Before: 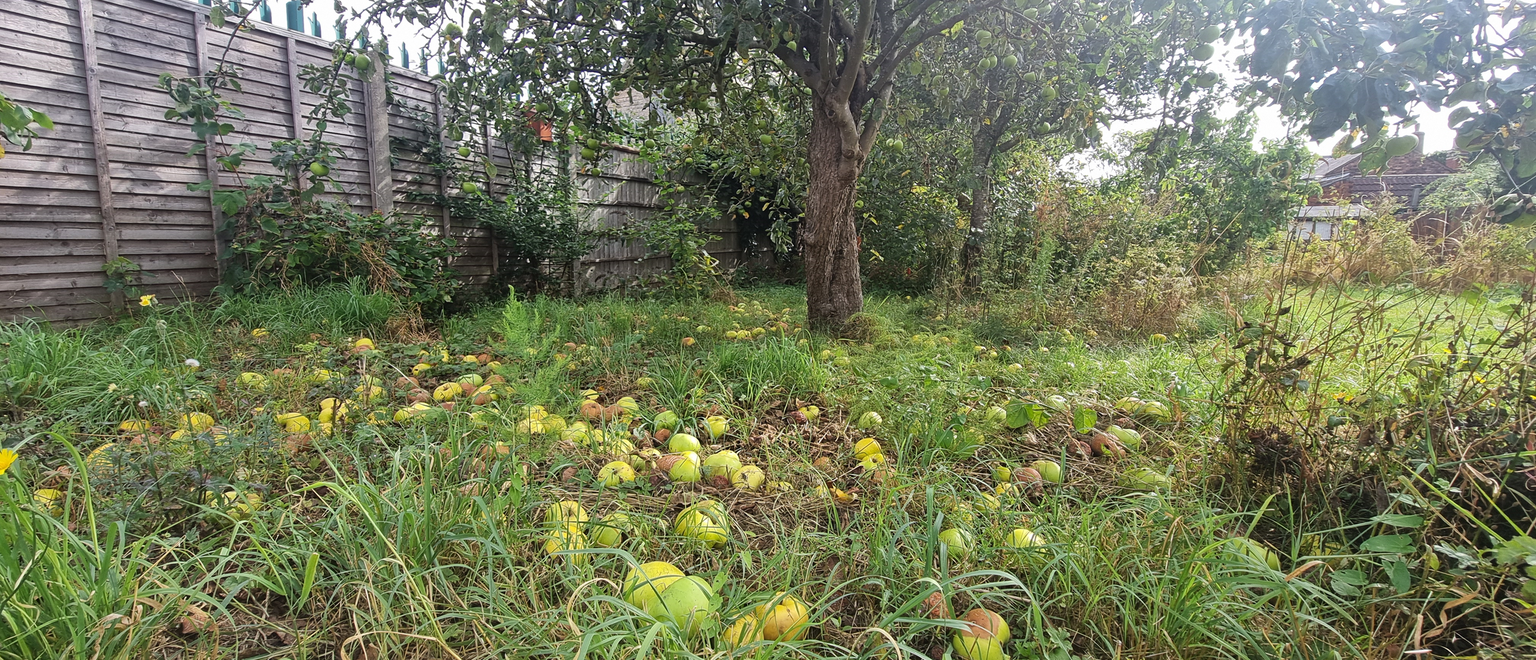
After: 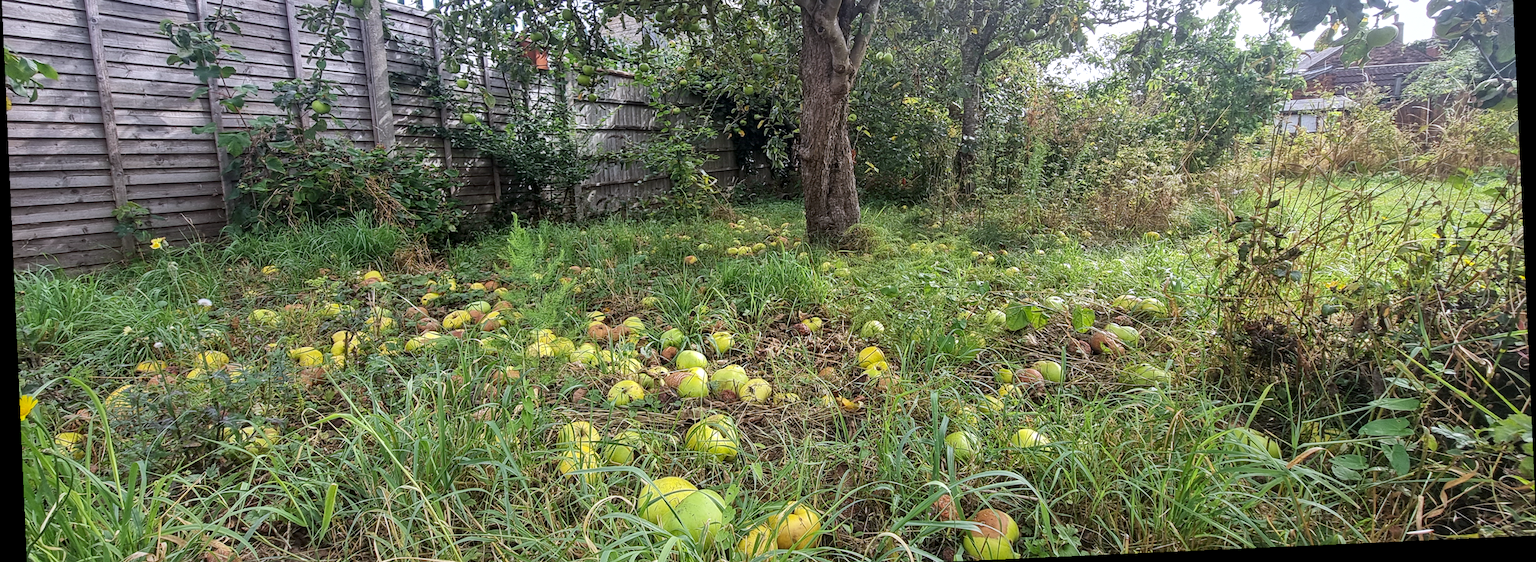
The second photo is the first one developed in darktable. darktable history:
local contrast: on, module defaults
exposure: black level correction 0.002, compensate highlight preservation false
crop and rotate: top 15.774%, bottom 5.506%
white balance: red 0.984, blue 1.059
rotate and perspective: rotation -2.56°, automatic cropping off
